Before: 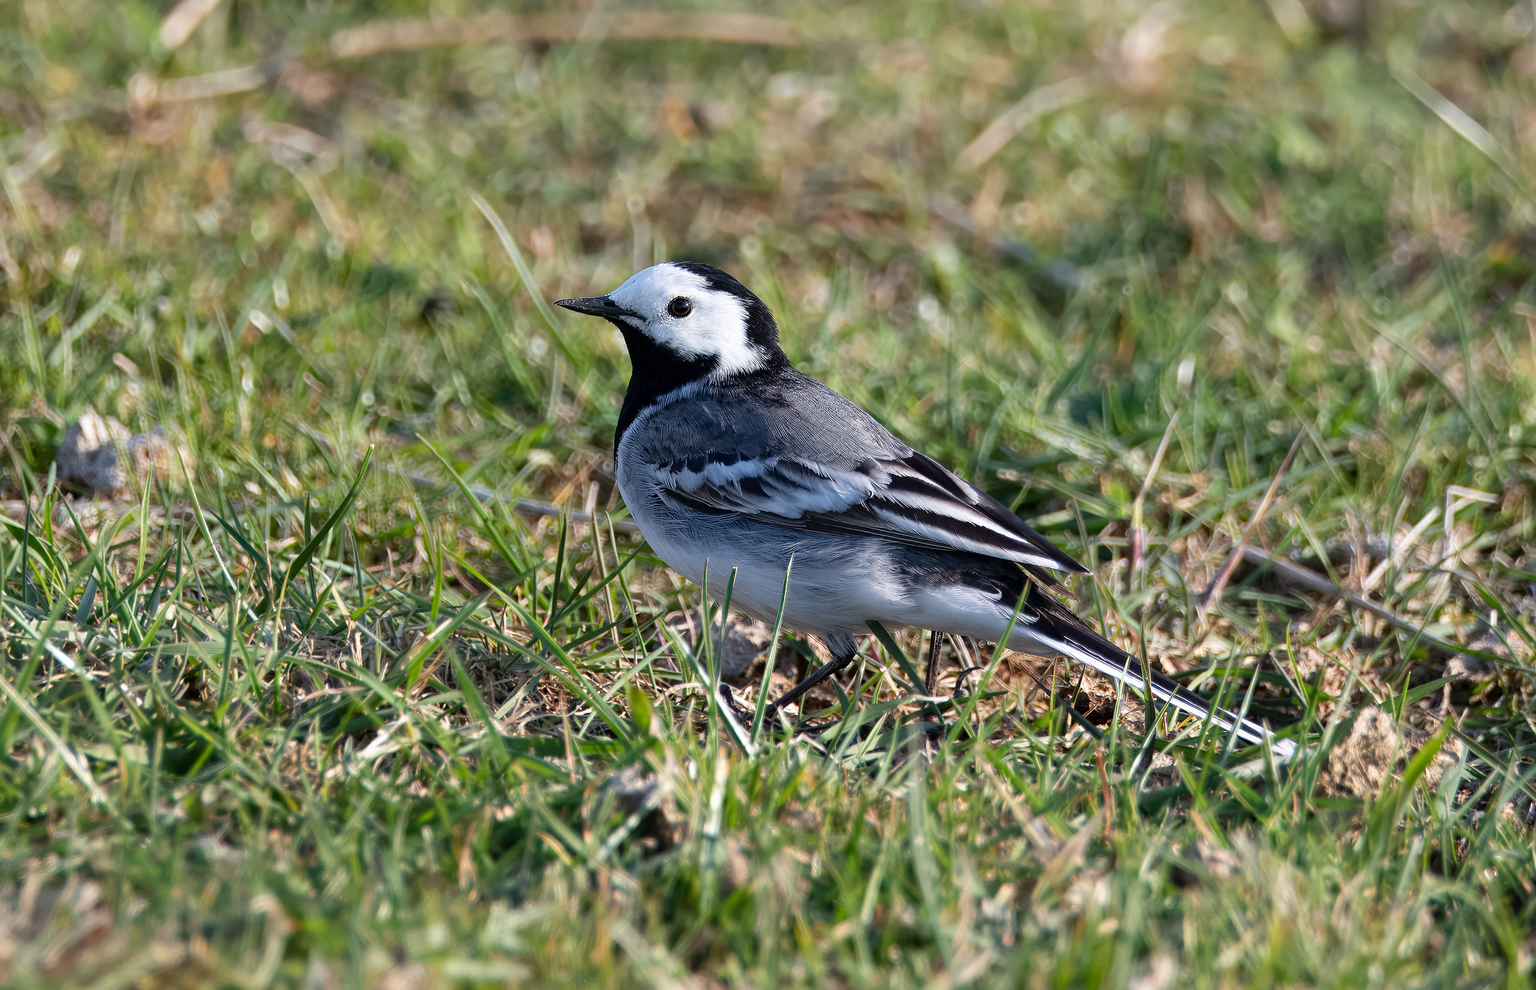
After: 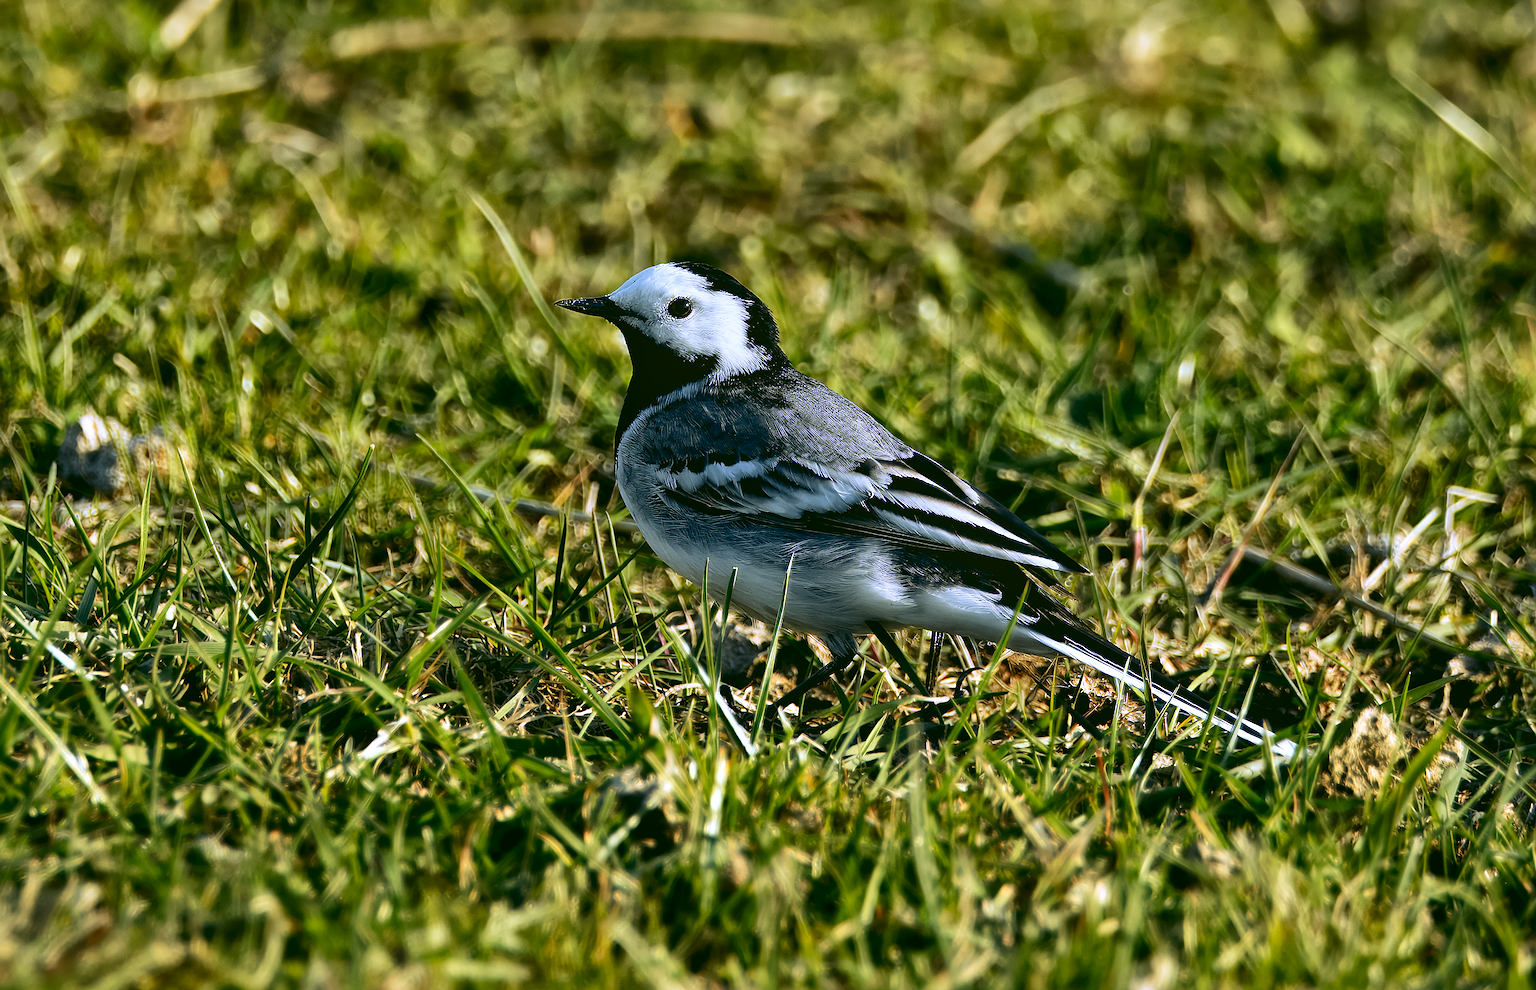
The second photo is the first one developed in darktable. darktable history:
local contrast: mode bilateral grid, contrast 20, coarseness 50, detail 150%, midtone range 0.2
color balance rgb: linear chroma grading › global chroma 6.48%, perceptual saturation grading › global saturation 12.96%, global vibrance 6.02%
sharpen: on, module defaults
rgb curve: curves: ch0 [(0.123, 0.061) (0.995, 0.887)]; ch1 [(0.06, 0.116) (1, 0.906)]; ch2 [(0, 0) (0.824, 0.69) (1, 1)], mode RGB, independent channels, compensate middle gray true
contrast equalizer: y [[0.514, 0.573, 0.581, 0.508, 0.5, 0.5], [0.5 ×6], [0.5 ×6], [0 ×6], [0 ×6]]
tone curve: curves: ch0 [(0, 0) (0.227, 0.17) (0.766, 0.774) (1, 1)]; ch1 [(0, 0) (0.114, 0.127) (0.437, 0.452) (0.498, 0.495) (0.579, 0.602) (1, 1)]; ch2 [(0, 0) (0.233, 0.259) (0.493, 0.492) (0.568, 0.596) (1, 1)], color space Lab, independent channels, preserve colors none
